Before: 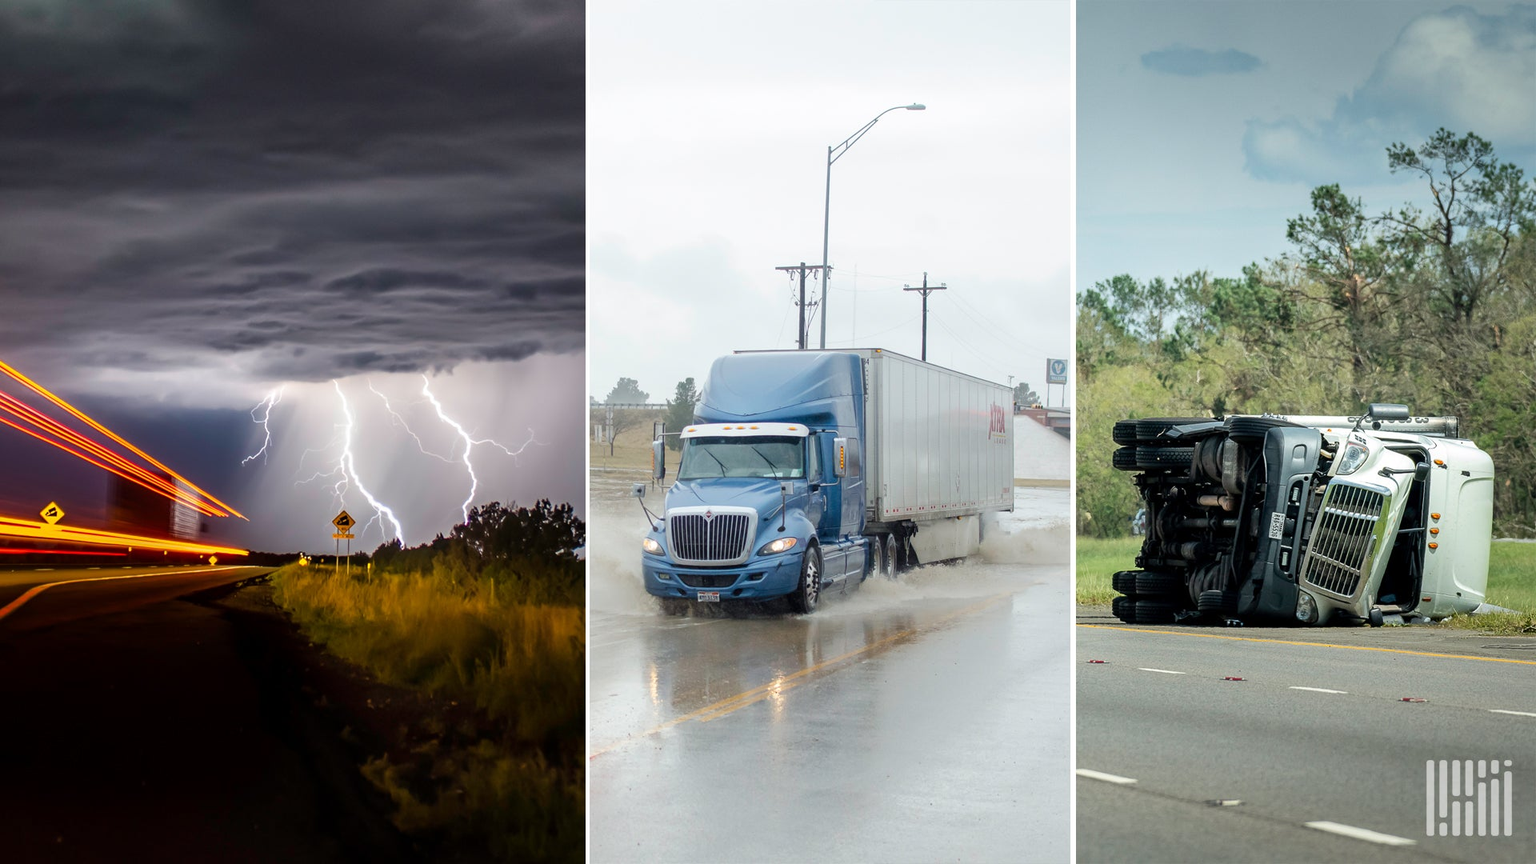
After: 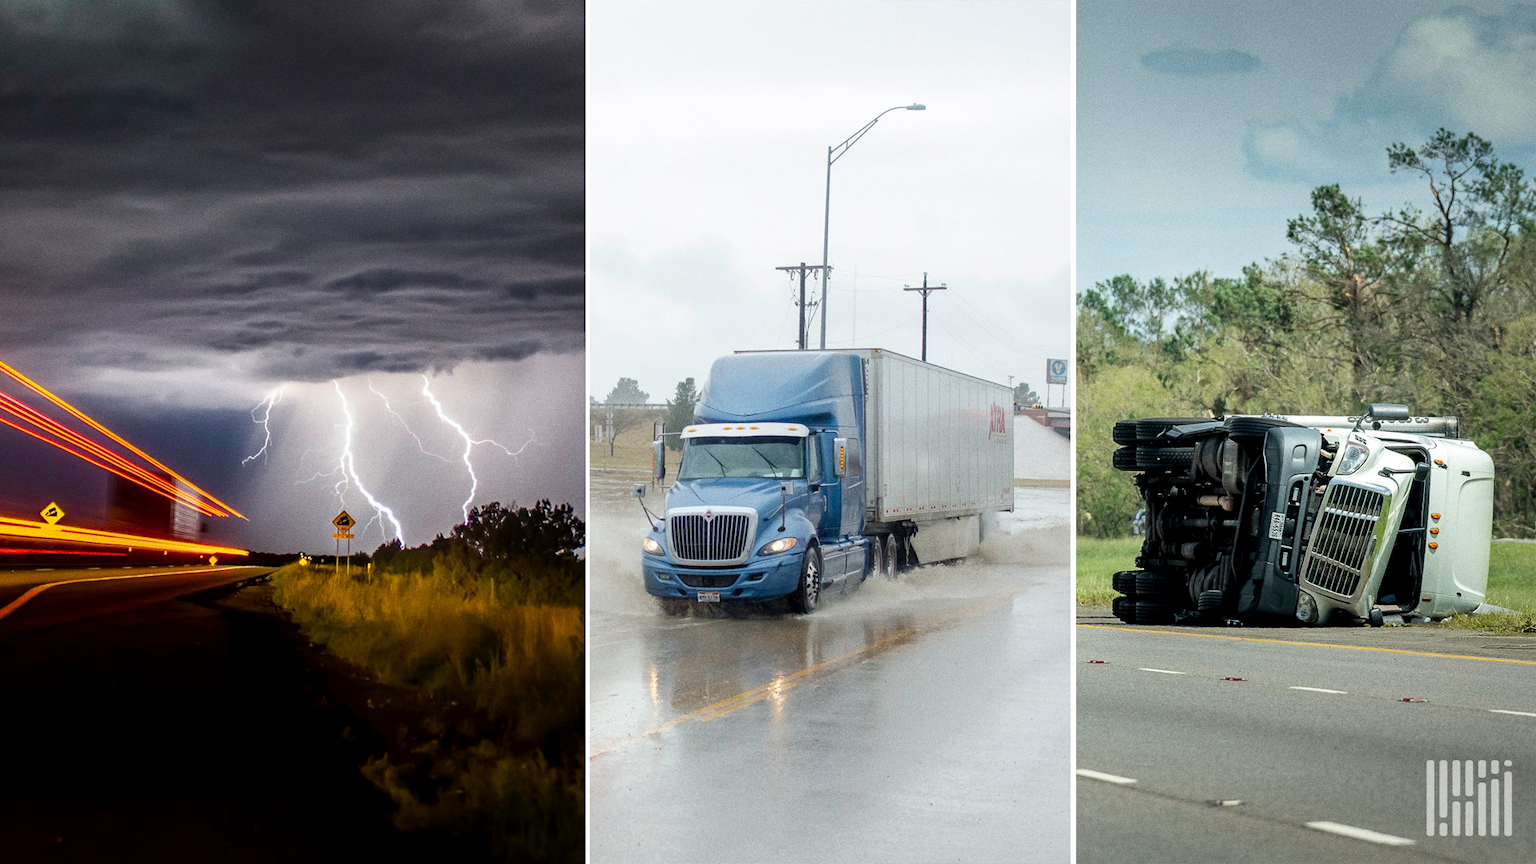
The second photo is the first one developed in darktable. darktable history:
grain: on, module defaults
color balance: mode lift, gamma, gain (sRGB), lift [0.97, 1, 1, 1], gamma [1.03, 1, 1, 1]
